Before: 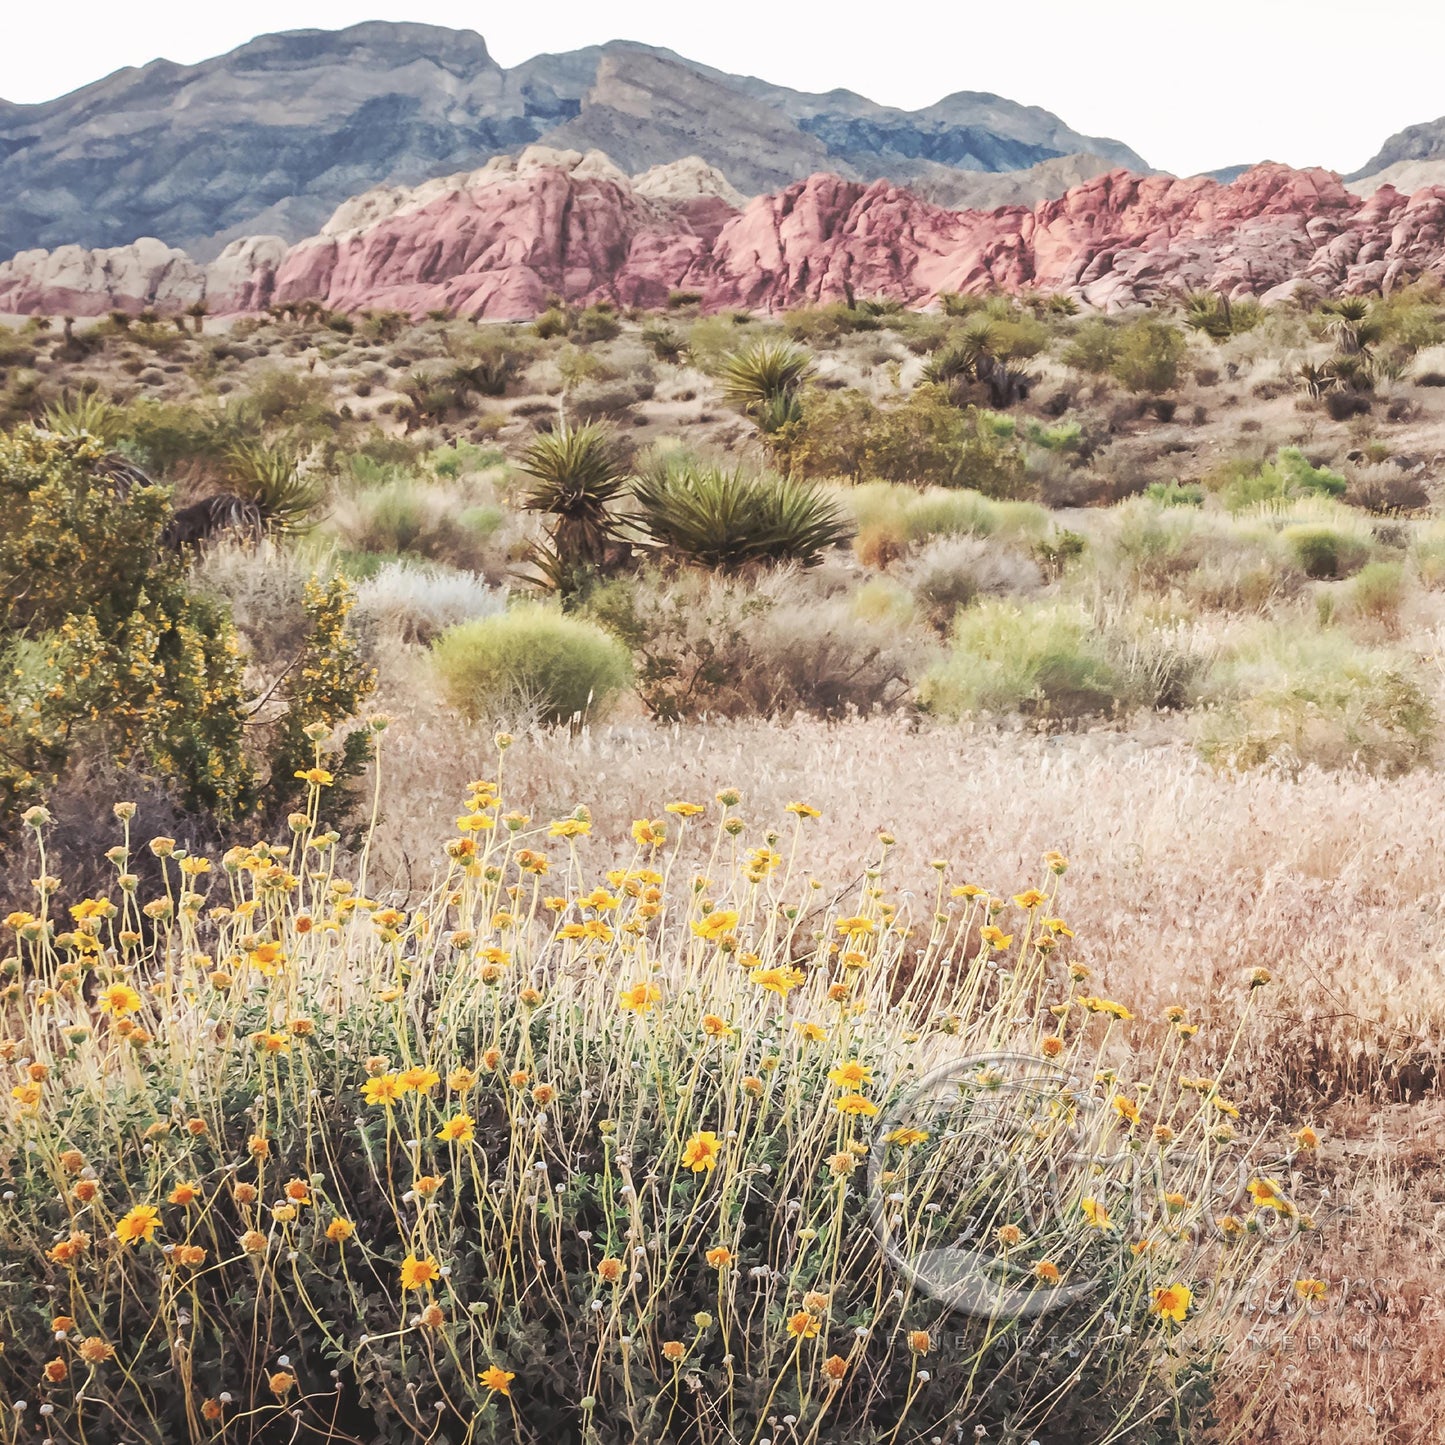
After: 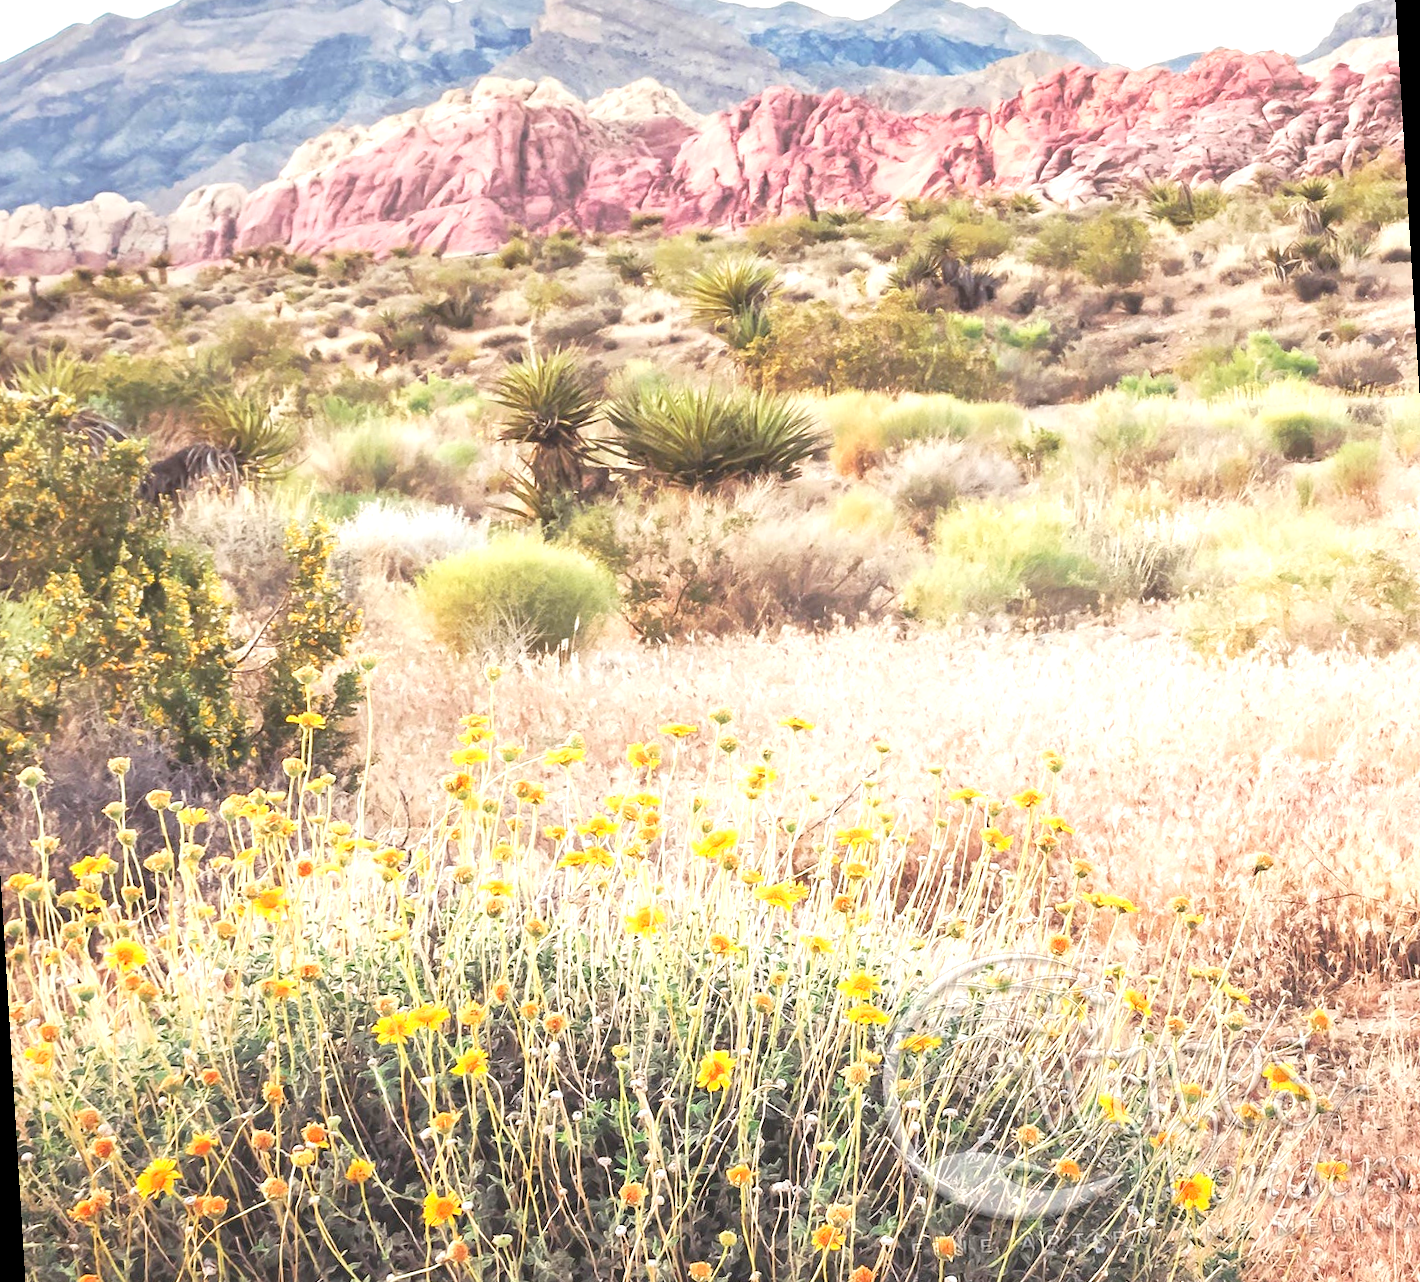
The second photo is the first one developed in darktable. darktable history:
levels: black 3.83%, white 90.64%, levels [0.044, 0.416, 0.908]
exposure: exposure 0.375 EV, compensate highlight preservation false
vibrance: on, module defaults
rotate and perspective: rotation -3.52°, crop left 0.036, crop right 0.964, crop top 0.081, crop bottom 0.919
